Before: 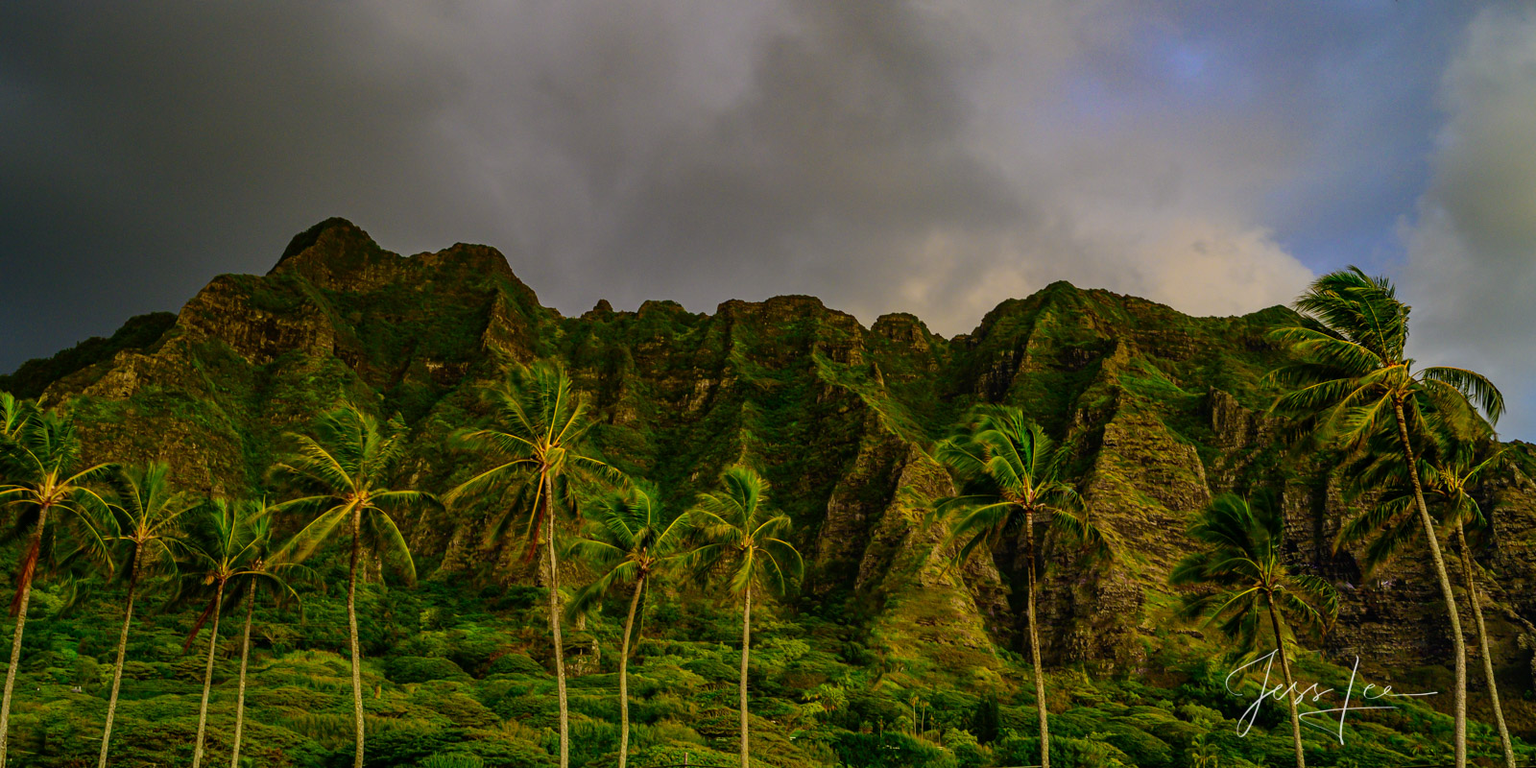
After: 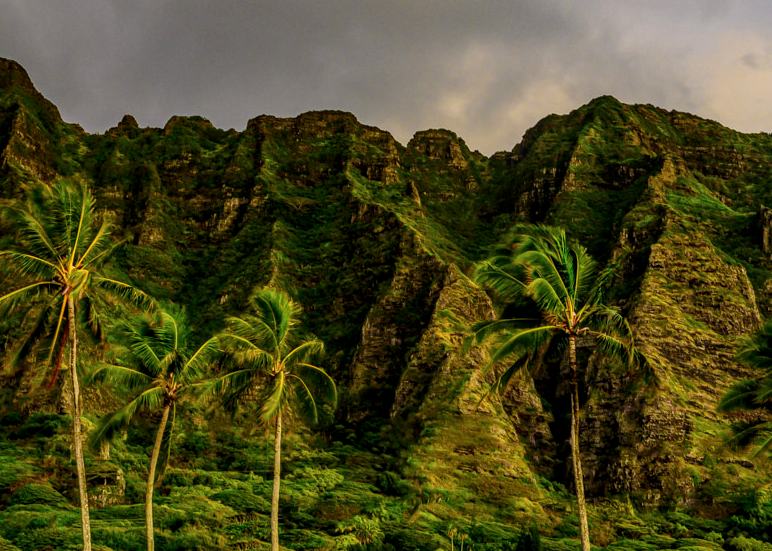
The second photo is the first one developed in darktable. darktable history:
crop: left 31.307%, top 24.644%, right 20.412%, bottom 6.368%
local contrast: on, module defaults
tone equalizer: -8 EV -0.435 EV, -7 EV -0.414 EV, -6 EV -0.338 EV, -5 EV -0.21 EV, -3 EV 0.191 EV, -2 EV 0.317 EV, -1 EV 0.407 EV, +0 EV 0.411 EV
